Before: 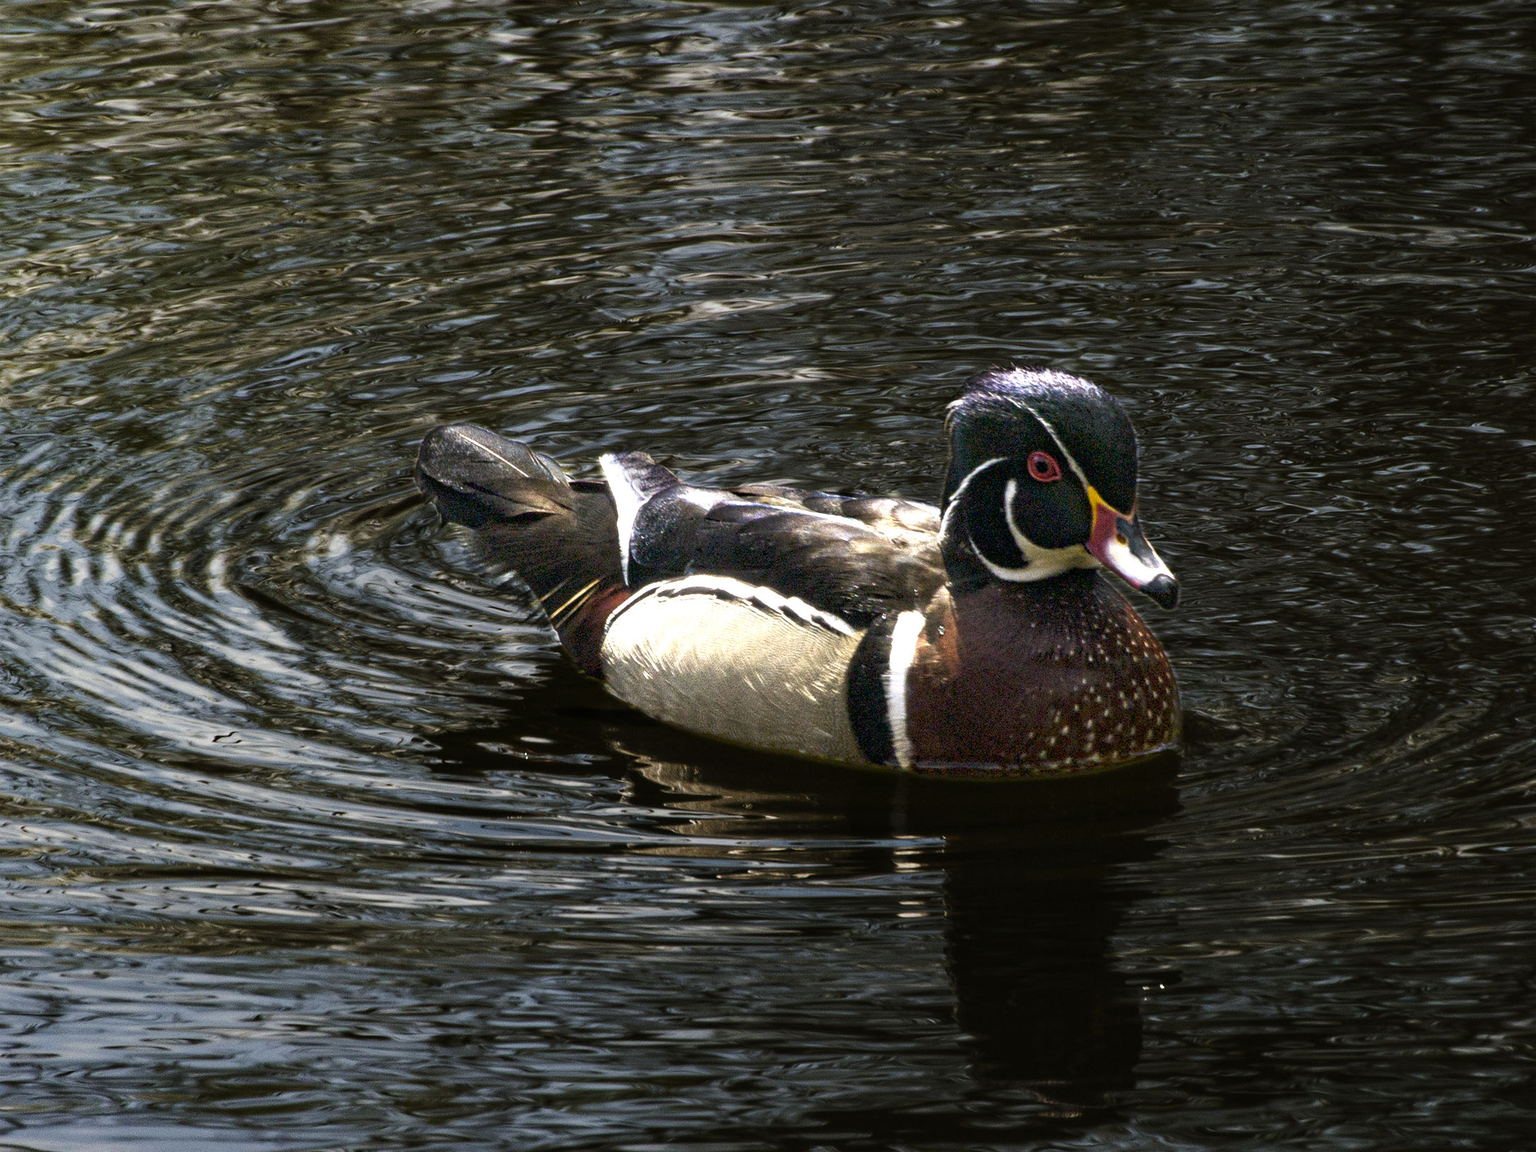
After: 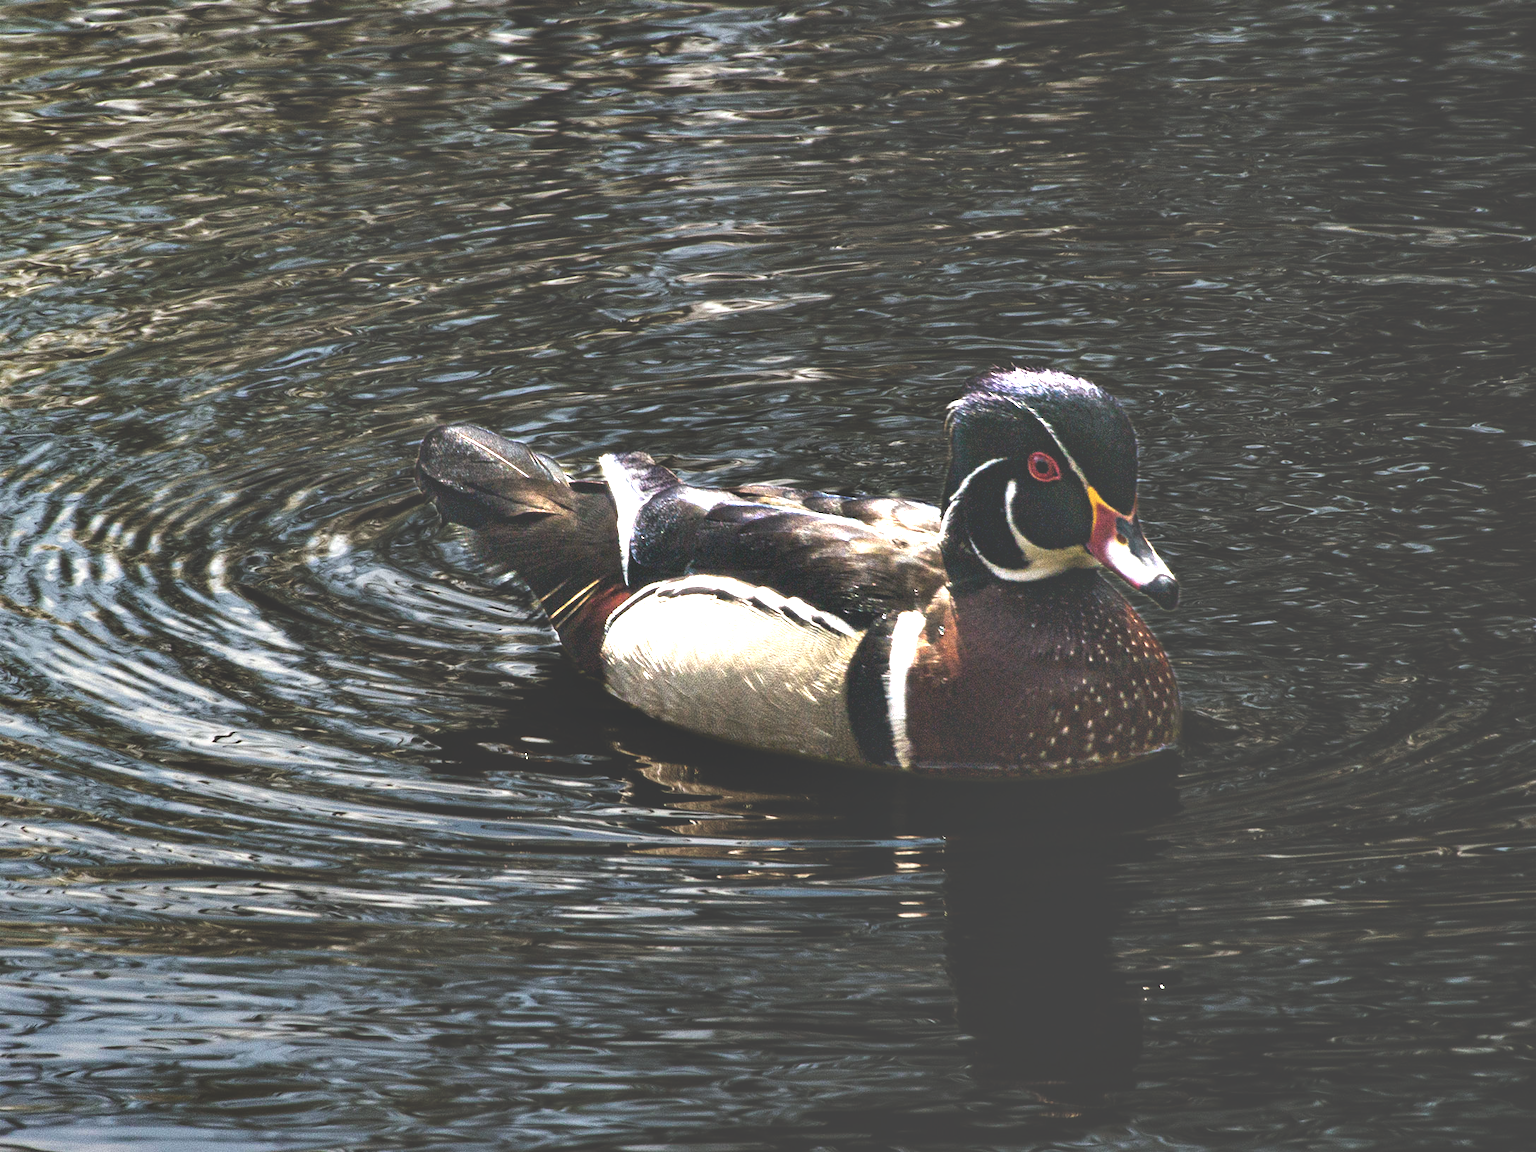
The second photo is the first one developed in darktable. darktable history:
contrast equalizer: octaves 7, y [[0.6 ×6], [0.55 ×6], [0 ×6], [0 ×6], [0 ×6]]
exposure: black level correction -0.064, exposure -0.049 EV, compensate exposure bias true, compensate highlight preservation false
